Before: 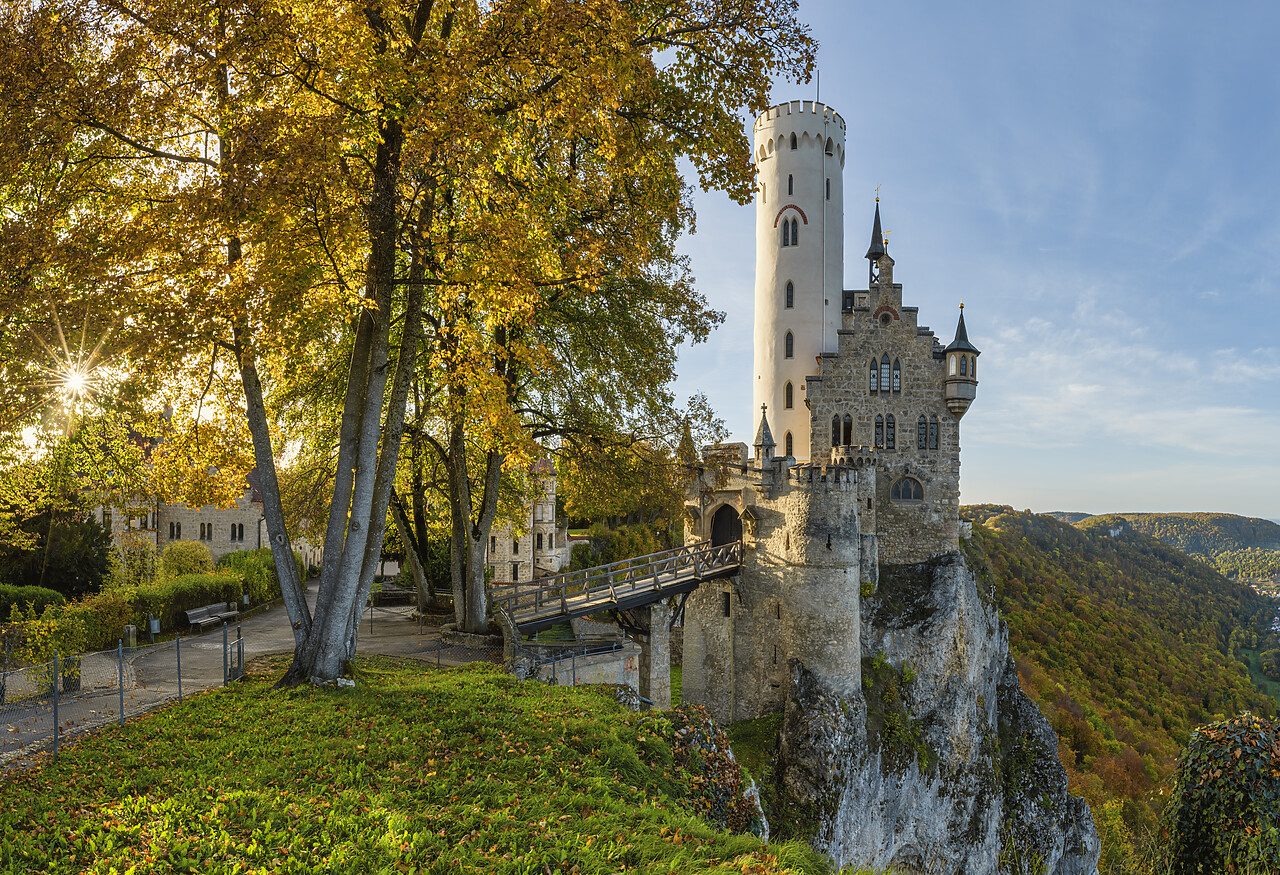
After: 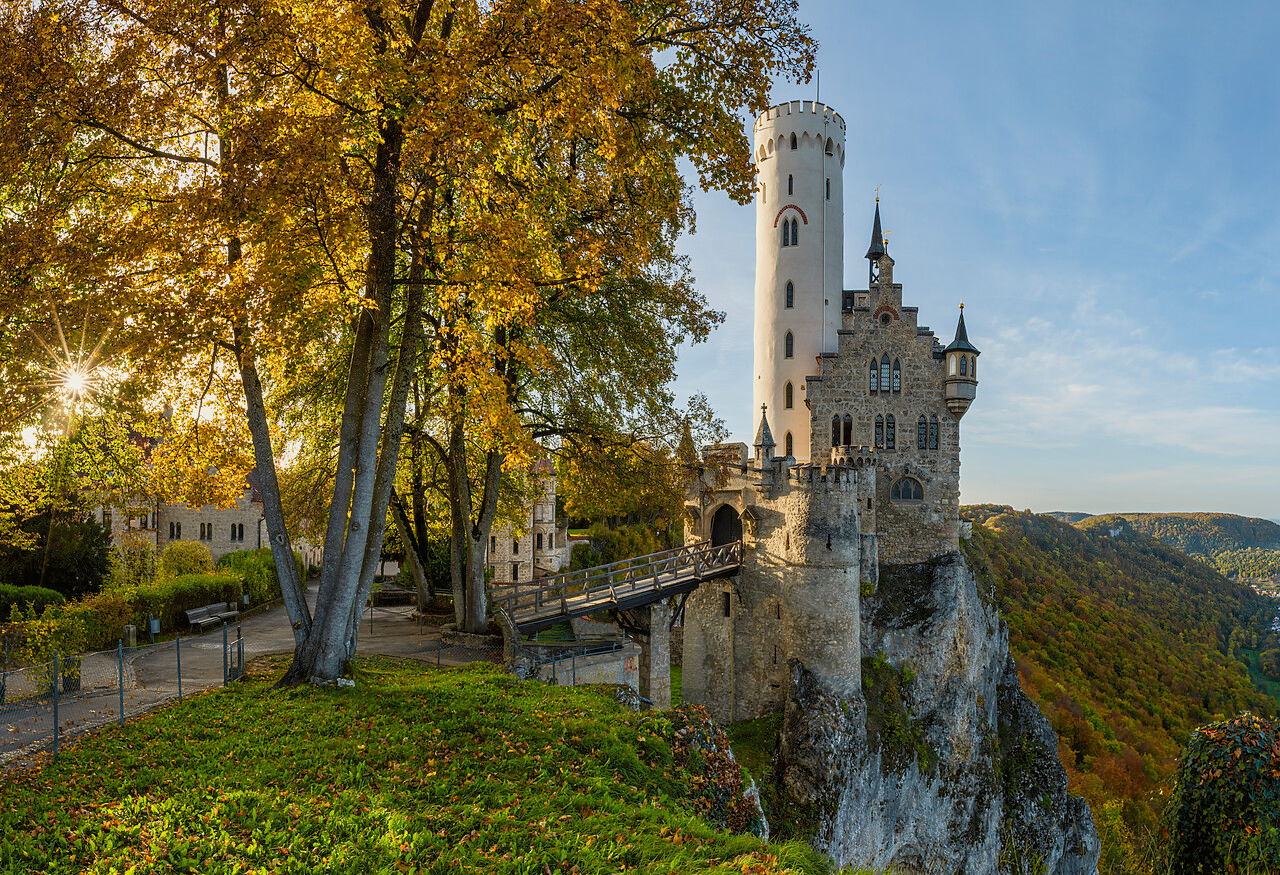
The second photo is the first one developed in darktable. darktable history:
exposure: exposure -0.157 EV, compensate highlight preservation false
shadows and highlights: shadows -40.15, highlights 62.88, soften with gaussian
